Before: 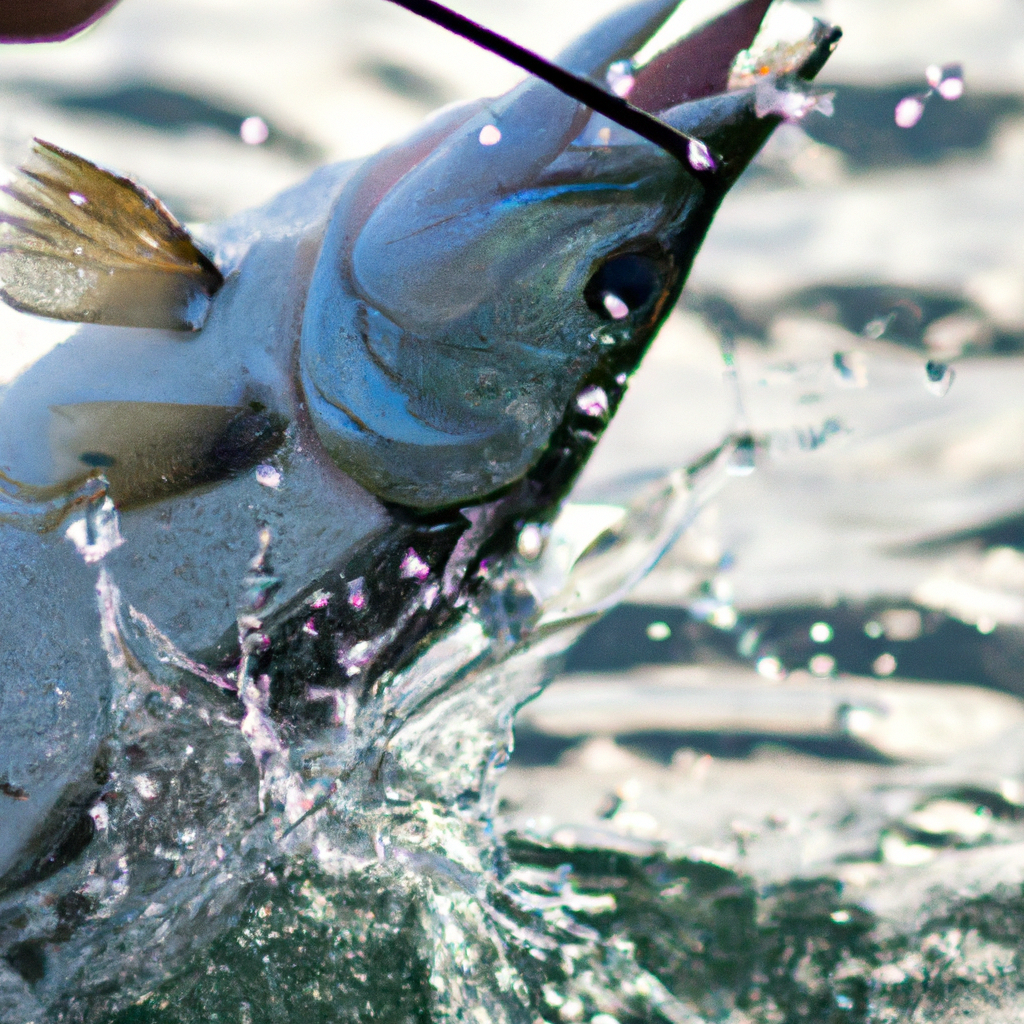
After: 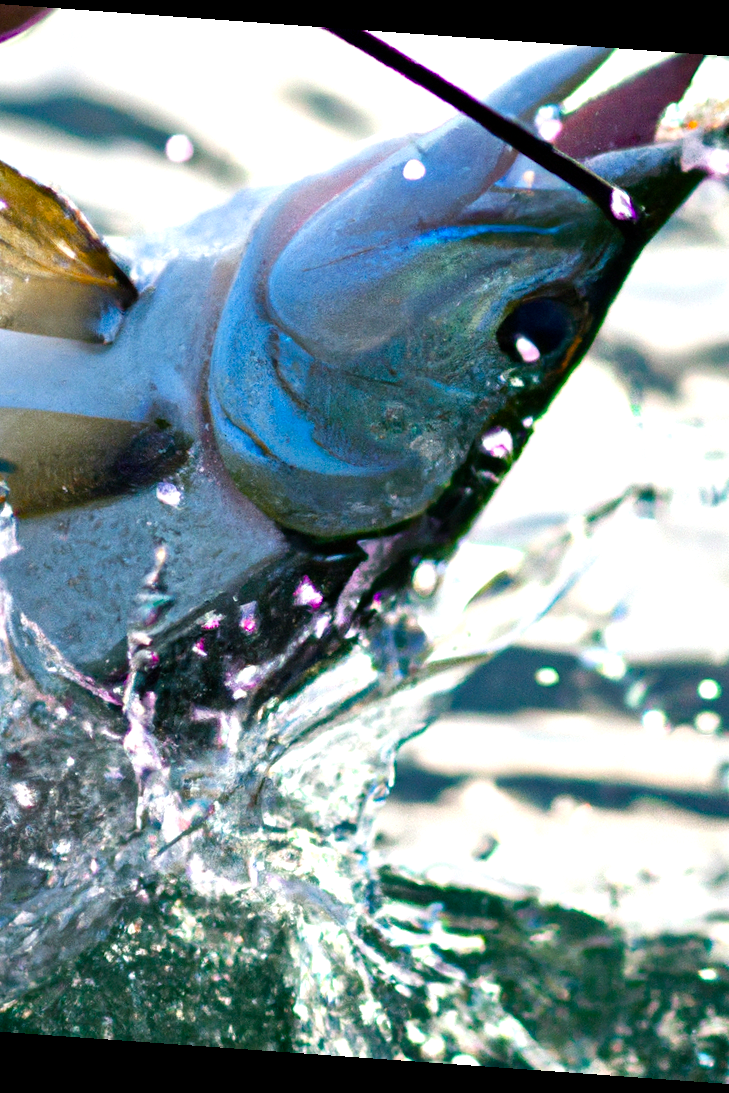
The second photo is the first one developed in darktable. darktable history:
color balance rgb: perceptual saturation grading › mid-tones 6.33%, perceptual saturation grading › shadows 72.44%, perceptual brilliance grading › highlights 11.59%, contrast 5.05%
crop and rotate: left 12.673%, right 20.66%
rotate and perspective: rotation 4.1°, automatic cropping off
